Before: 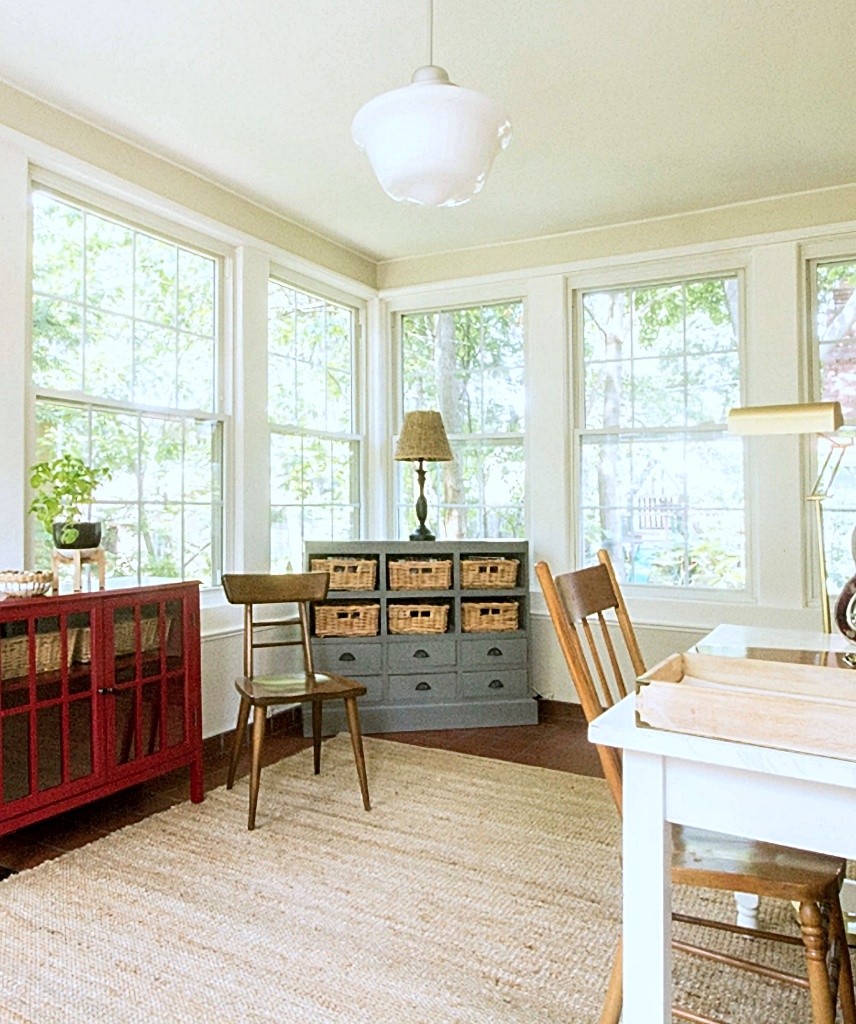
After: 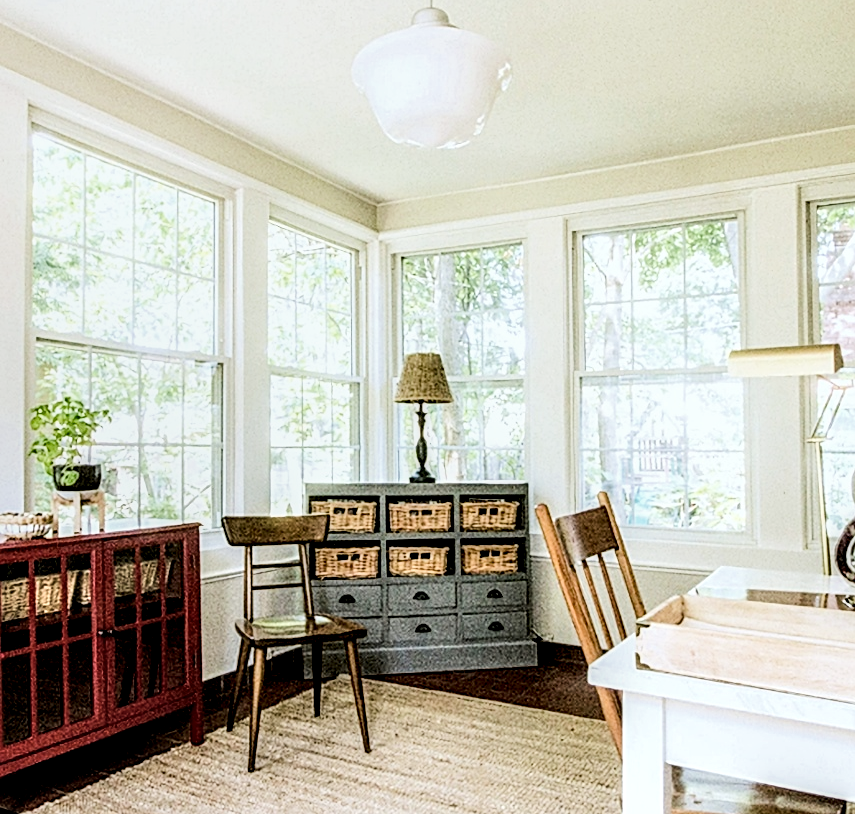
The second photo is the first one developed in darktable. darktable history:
crop and rotate: top 5.668%, bottom 14.803%
tone equalizer: -8 EV -1.12 EV, -7 EV -1.04 EV, -6 EV -0.852 EV, -5 EV -0.614 EV, -3 EV 0.558 EV, -2 EV 0.896 EV, -1 EV 0.997 EV, +0 EV 1.06 EV, edges refinement/feathering 500, mask exposure compensation -1.57 EV, preserve details no
sharpen: amount 0.201
local contrast: highlights 17%, detail 186%
filmic rgb: black relative exposure -7.65 EV, white relative exposure 4.56 EV, hardness 3.61
